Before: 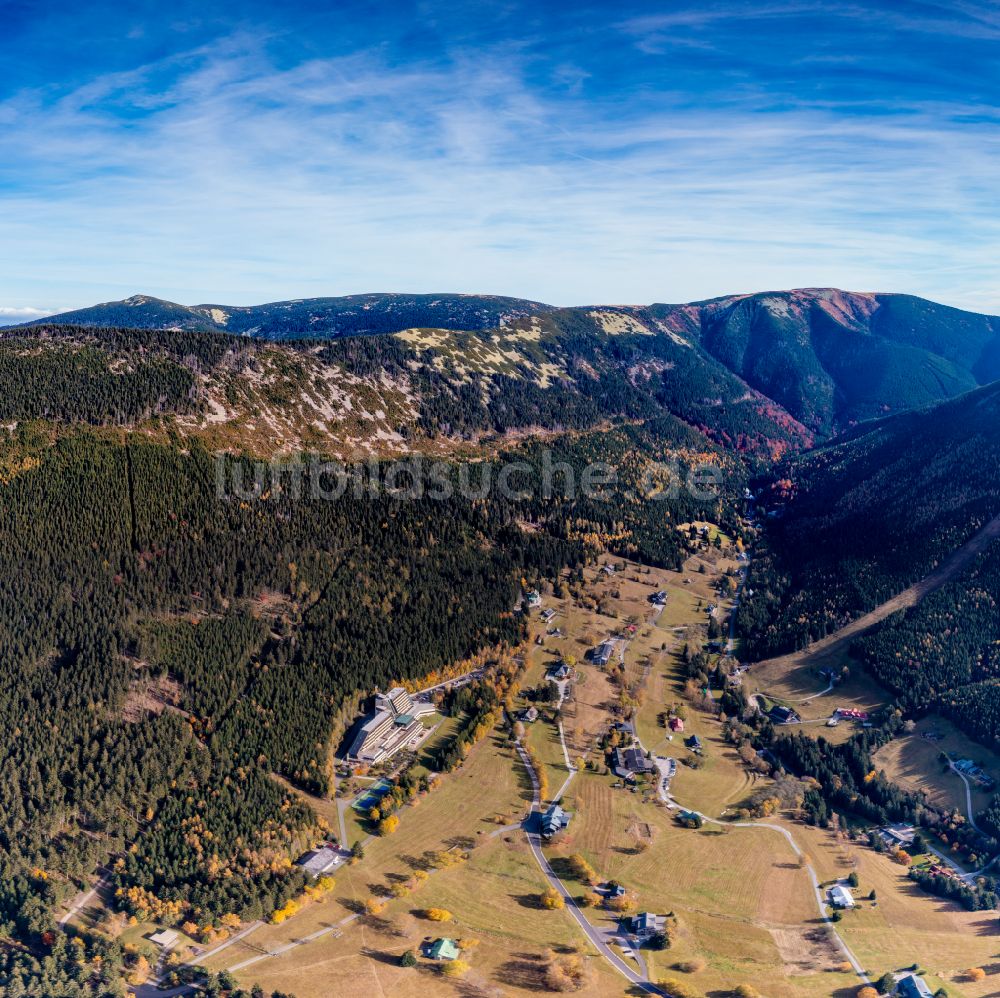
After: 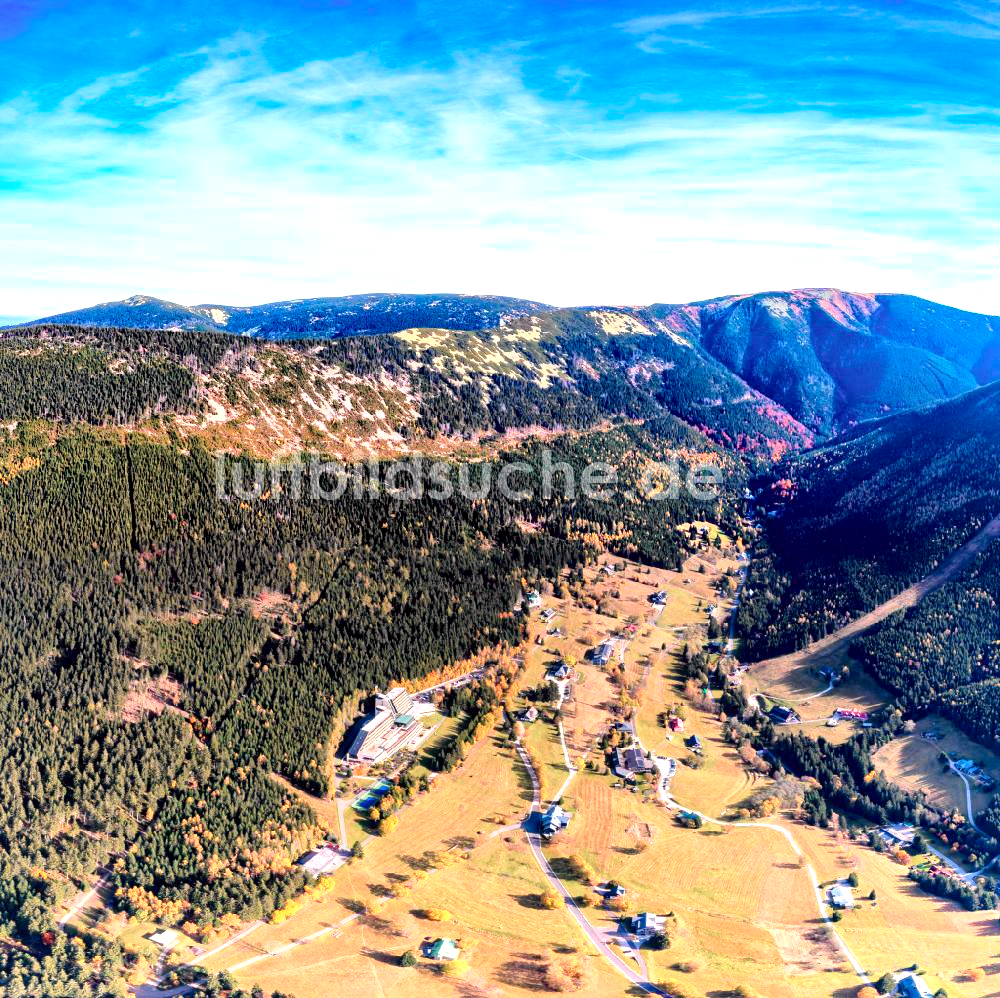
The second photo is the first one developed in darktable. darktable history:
tone curve: curves: ch0 [(0, 0.019) (0.066, 0.043) (0.189, 0.182) (0.368, 0.407) (0.501, 0.564) (0.677, 0.729) (0.851, 0.861) (0.997, 0.959)]; ch1 [(0, 0) (0.187, 0.121) (0.388, 0.346) (0.437, 0.409) (0.474, 0.472) (0.499, 0.501) (0.514, 0.515) (0.542, 0.557) (0.645, 0.686) (0.812, 0.856) (1, 1)]; ch2 [(0, 0) (0.246, 0.214) (0.421, 0.427) (0.459, 0.484) (0.5, 0.504) (0.518, 0.523) (0.529, 0.548) (0.56, 0.576) (0.607, 0.63) (0.744, 0.734) (0.867, 0.821) (0.993, 0.889)], color space Lab, independent channels, preserve colors none
exposure: black level correction 0, exposure 1.2 EV, compensate highlight preservation false
local contrast: mode bilateral grid, contrast 20, coarseness 50, detail 140%, midtone range 0.2
